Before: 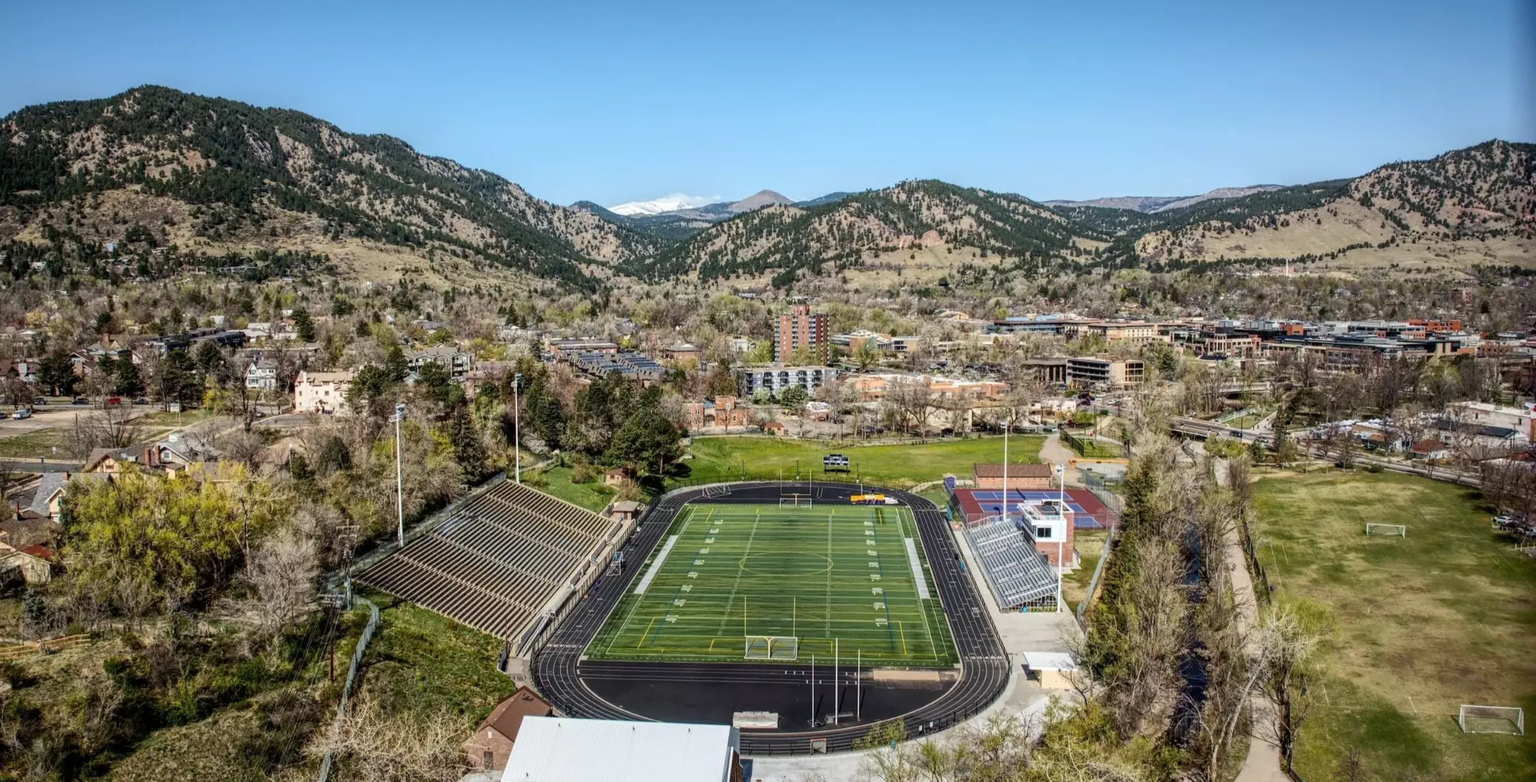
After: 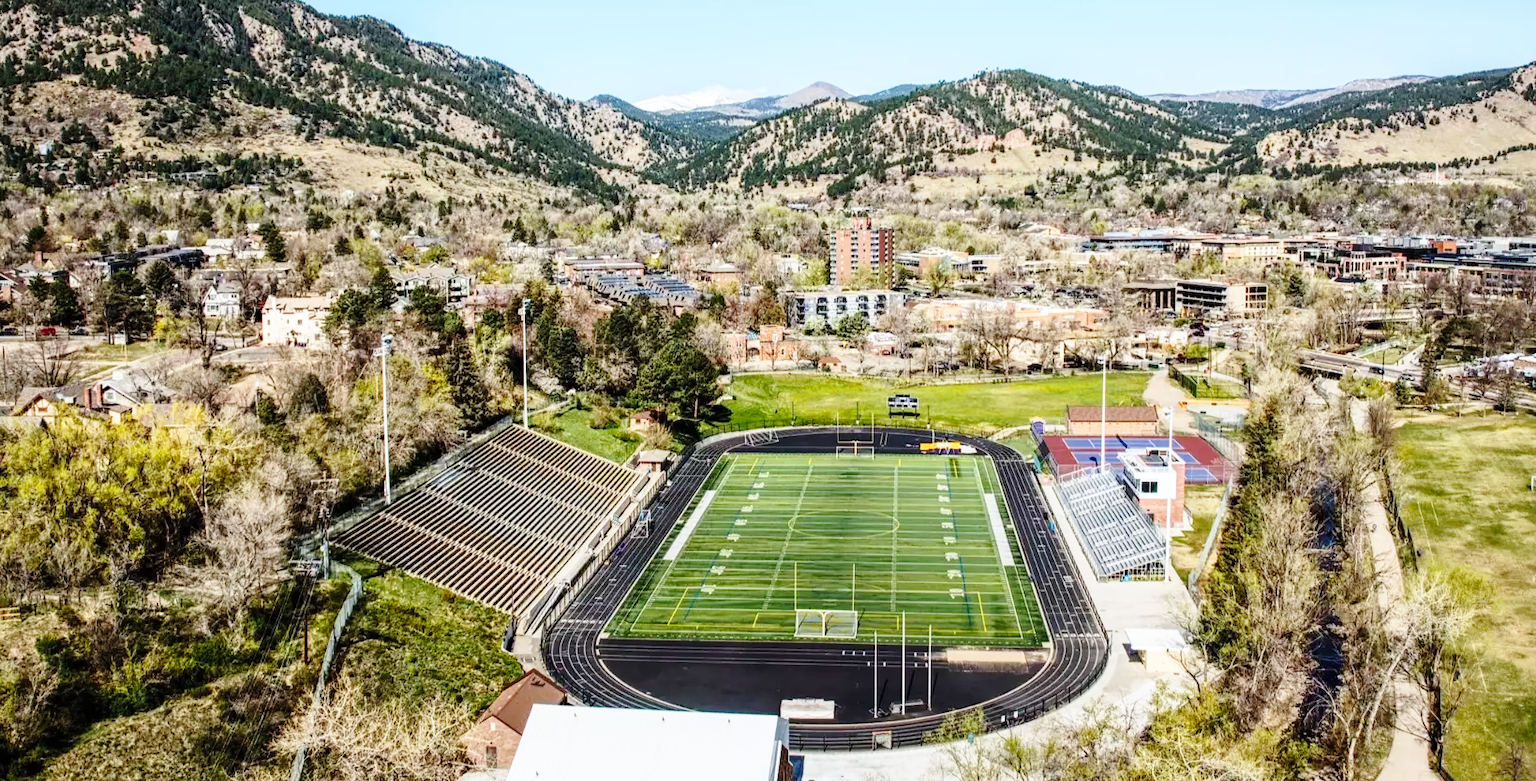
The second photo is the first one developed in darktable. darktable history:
crop and rotate: left 4.842%, top 15.51%, right 10.668%
contrast brightness saturation: contrast 0.1, brightness 0.02, saturation 0.02
base curve: curves: ch0 [(0, 0) (0.028, 0.03) (0.121, 0.232) (0.46, 0.748) (0.859, 0.968) (1, 1)], preserve colors none
